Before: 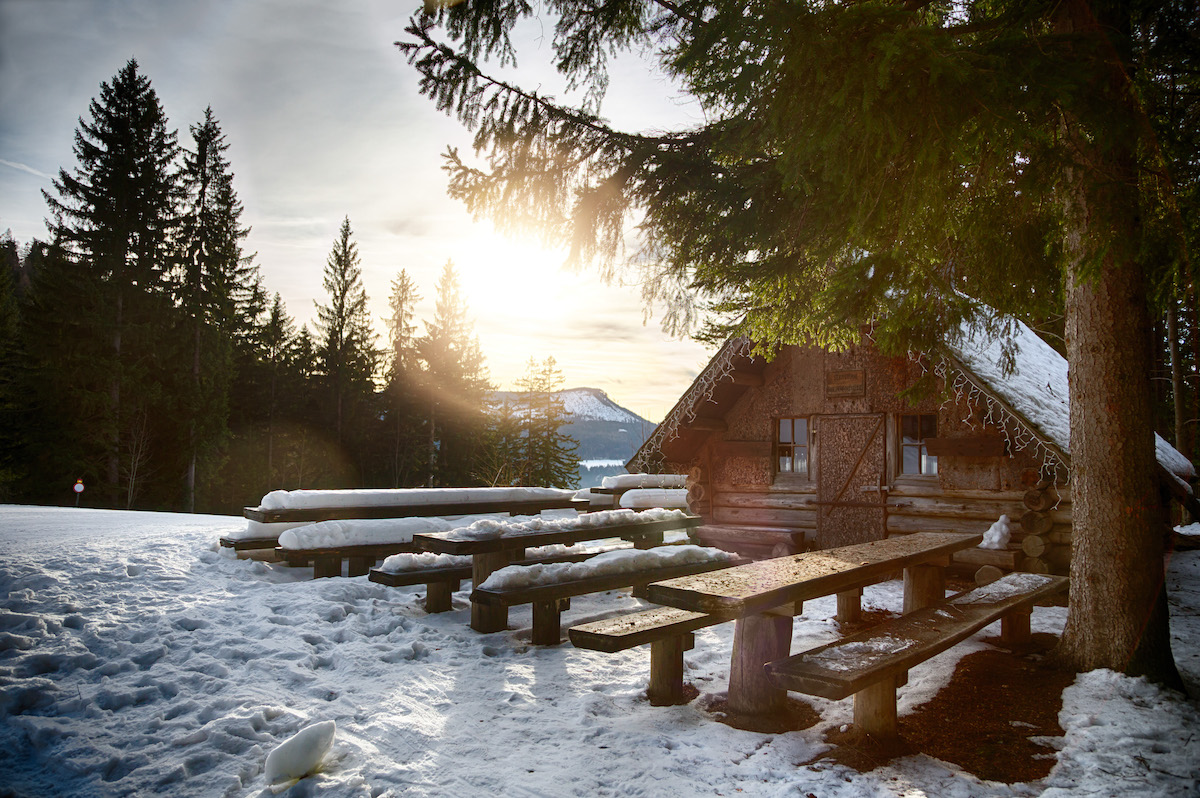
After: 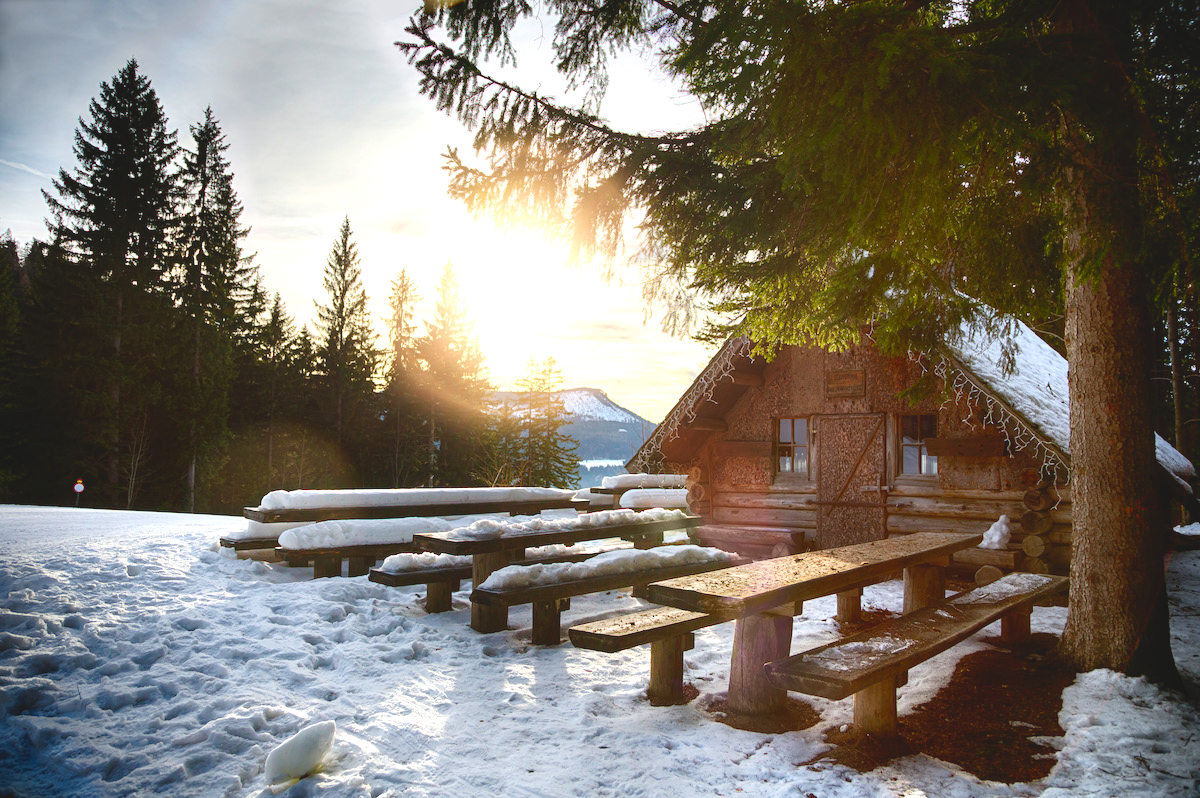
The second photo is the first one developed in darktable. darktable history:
contrast brightness saturation: contrast -0.174, saturation 0.185
tone equalizer: -8 EV -0.75 EV, -7 EV -0.724 EV, -6 EV -0.586 EV, -5 EV -0.371 EV, -3 EV 0.387 EV, -2 EV 0.6 EV, -1 EV 0.689 EV, +0 EV 0.729 EV
